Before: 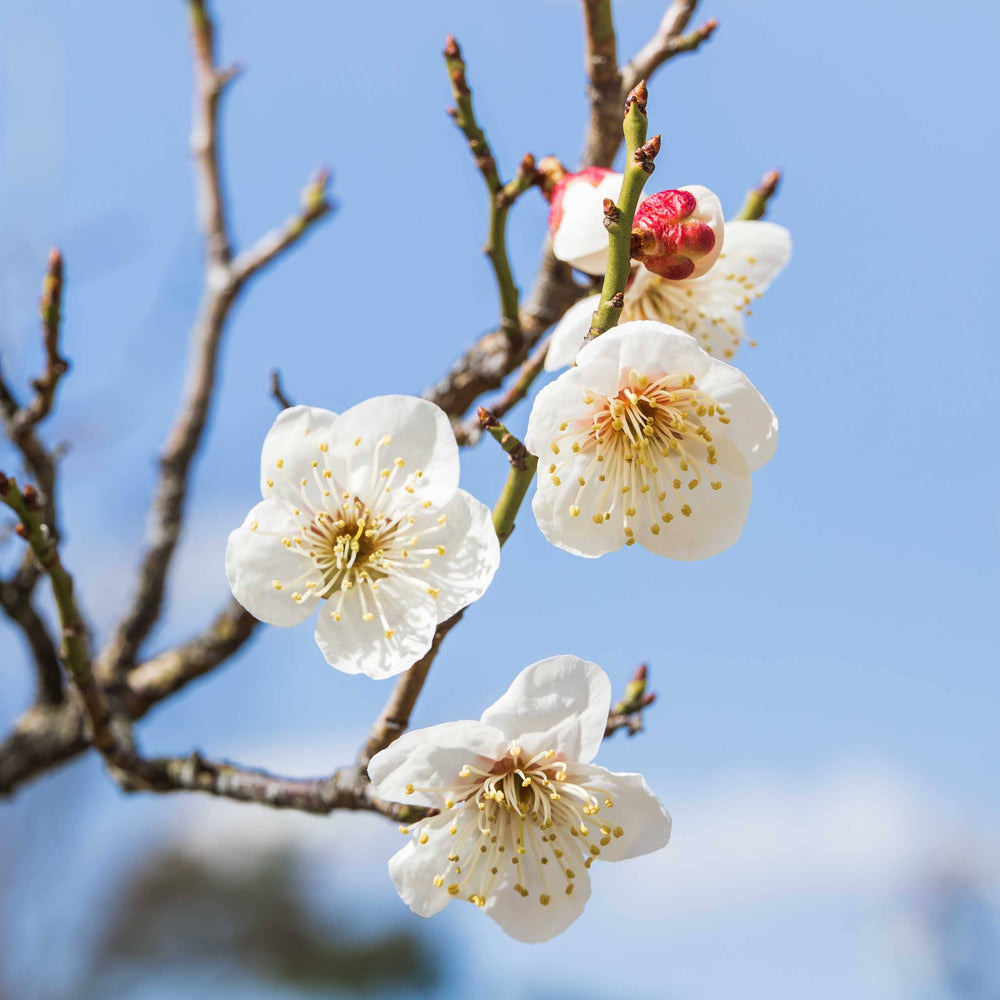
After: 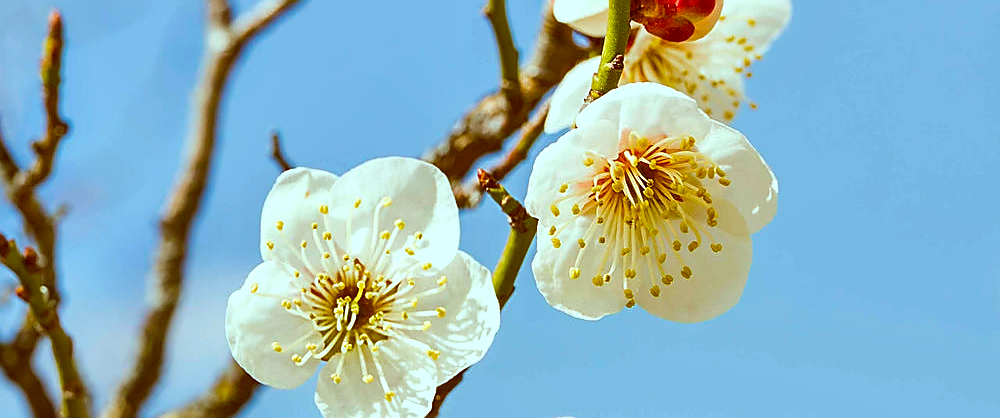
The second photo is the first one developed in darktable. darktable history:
crop and rotate: top 23.84%, bottom 34.294%
shadows and highlights: soften with gaussian
exposure: exposure 0.236 EV, compensate highlight preservation false
color balance rgb: perceptual saturation grading › global saturation 25%, perceptual brilliance grading › mid-tones 10%, perceptual brilliance grading › shadows 15%, global vibrance 20%
color correction: highlights a* -14.62, highlights b* -16.22, shadows a* 10.12, shadows b* 29.4
color balance: lift [1.005, 1.002, 0.998, 0.998], gamma [1, 1.021, 1.02, 0.979], gain [0.923, 1.066, 1.056, 0.934]
sharpen: radius 1.4, amount 1.25, threshold 0.7
